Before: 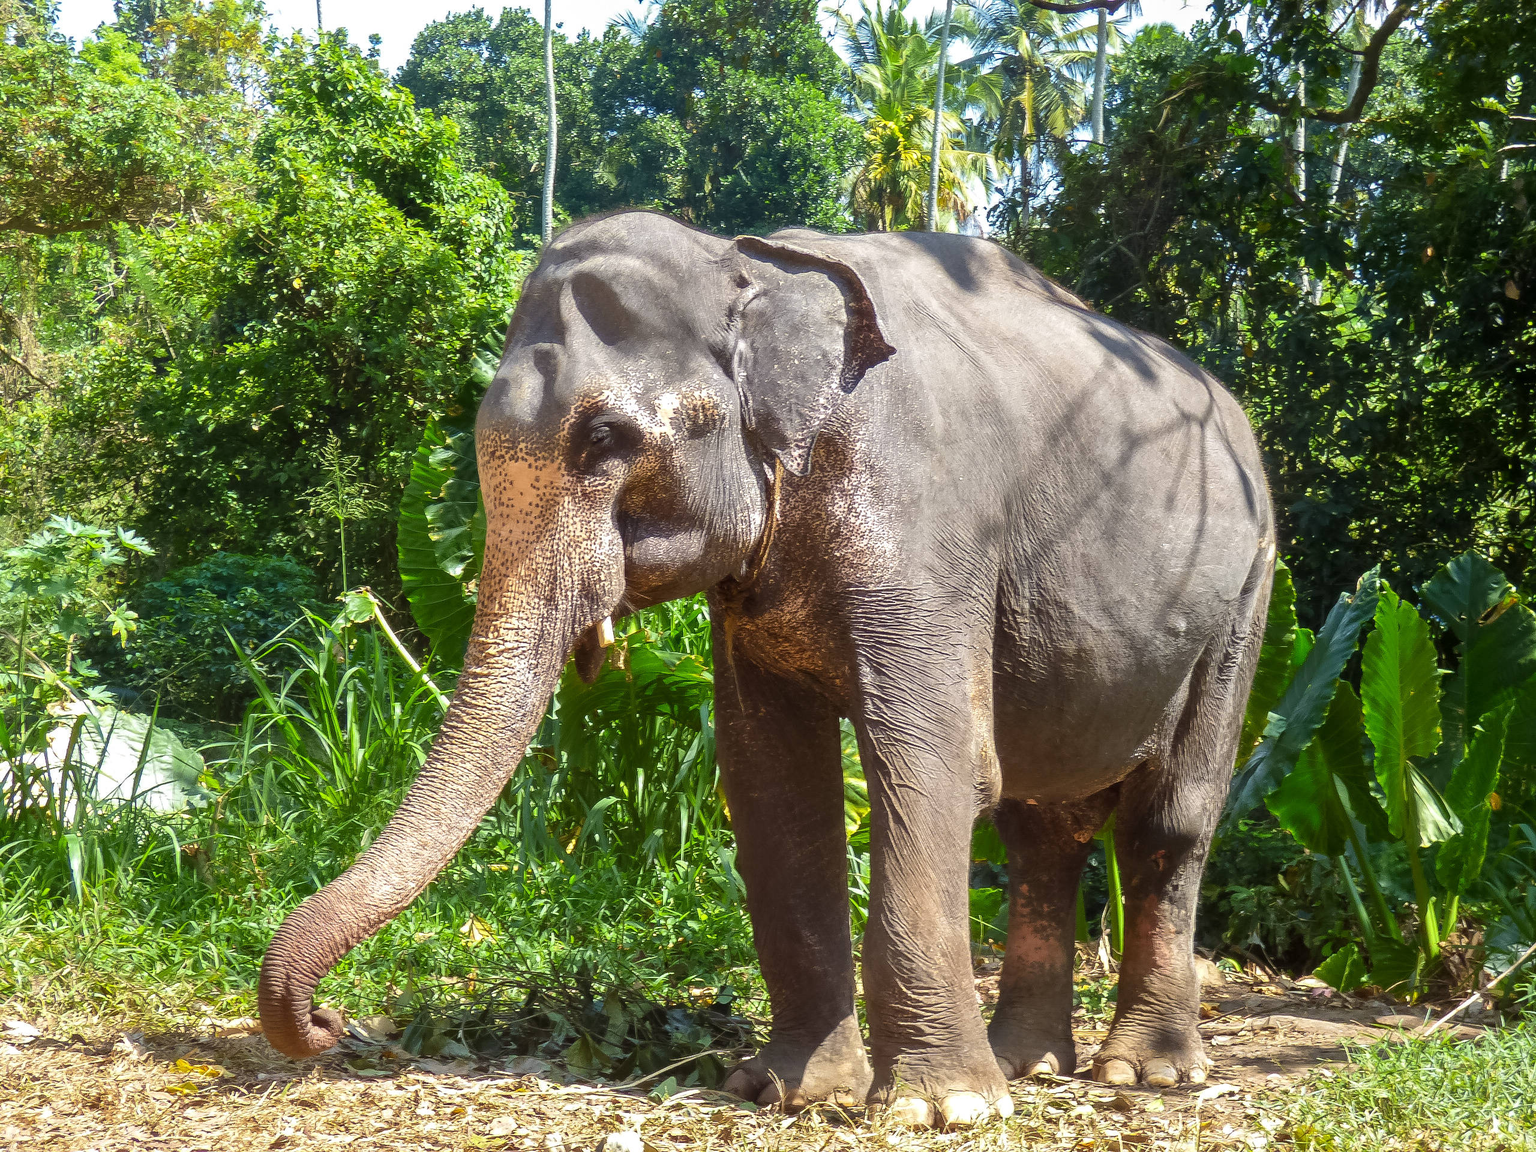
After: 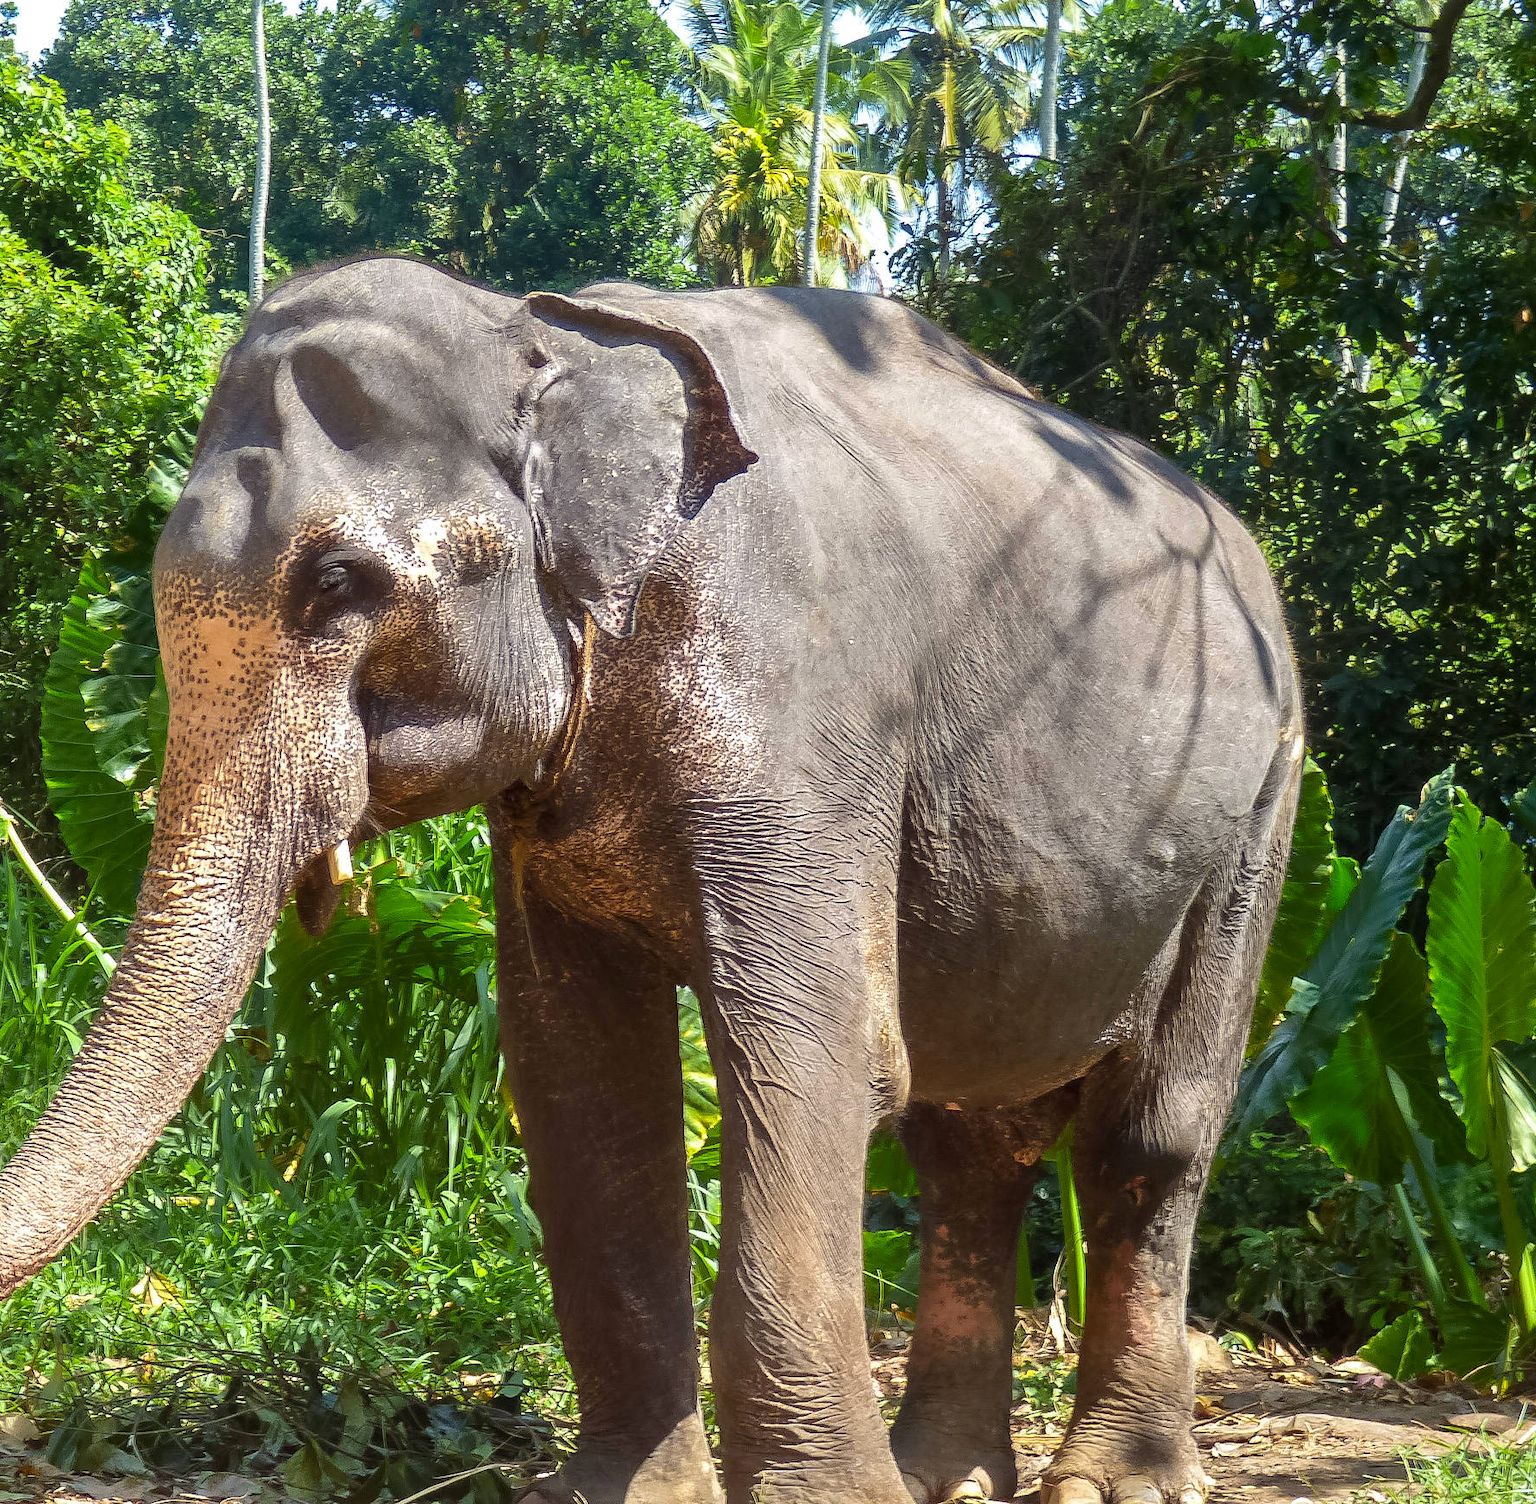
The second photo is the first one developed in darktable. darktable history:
haze removal: compatibility mode true, adaptive false
crop and rotate: left 24.034%, top 2.838%, right 6.406%, bottom 6.299%
